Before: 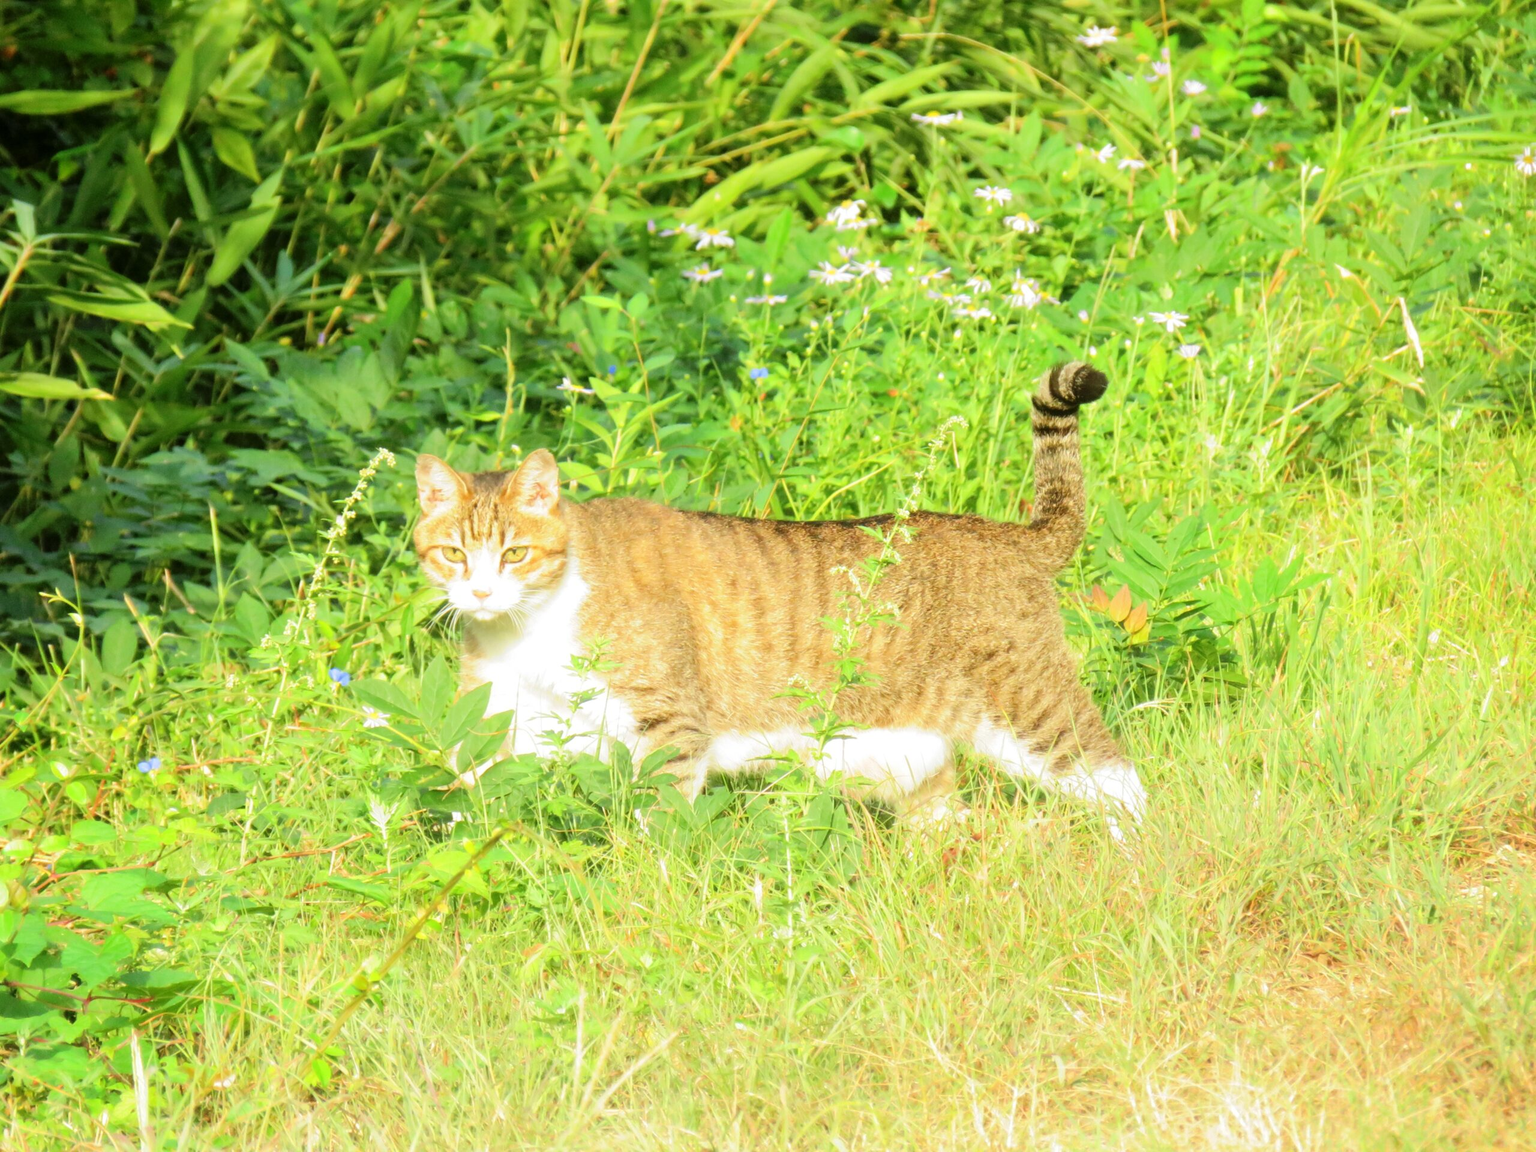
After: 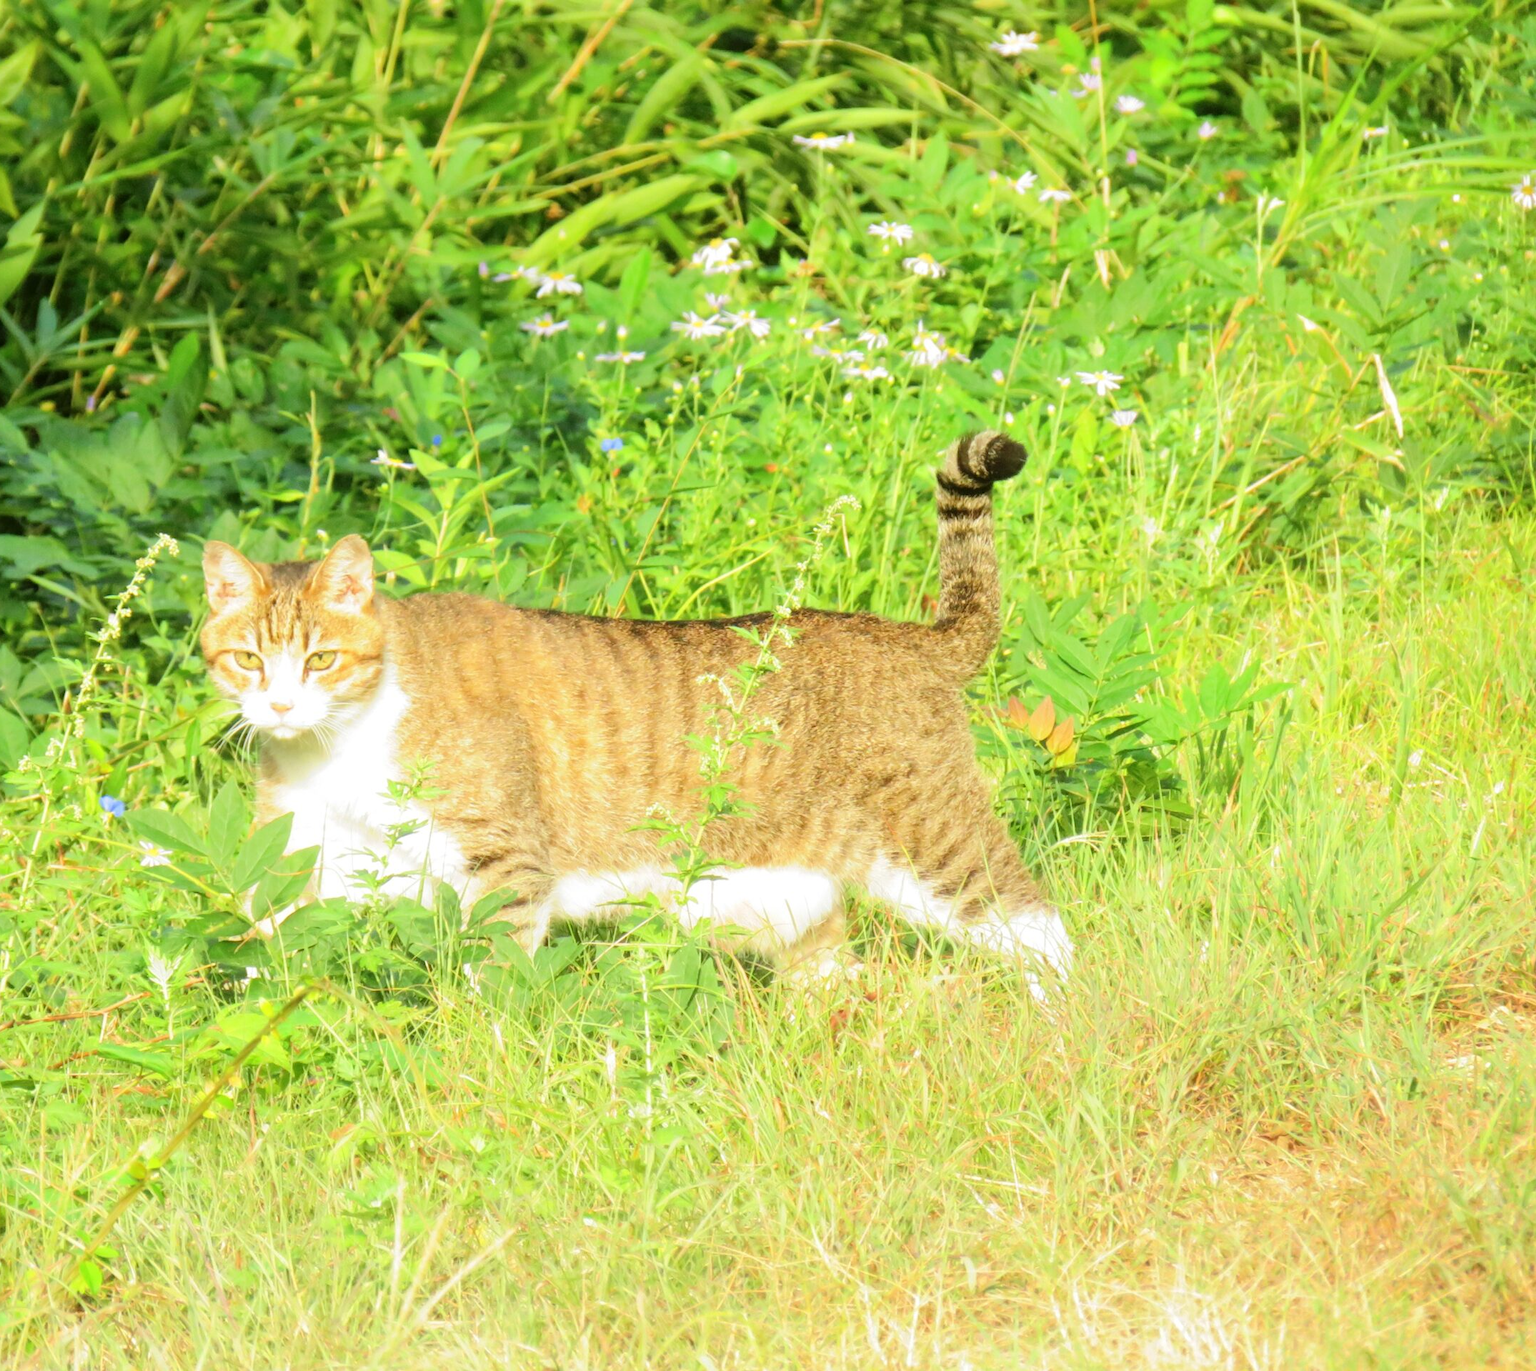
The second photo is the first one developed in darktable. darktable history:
crop: left 16.014%
